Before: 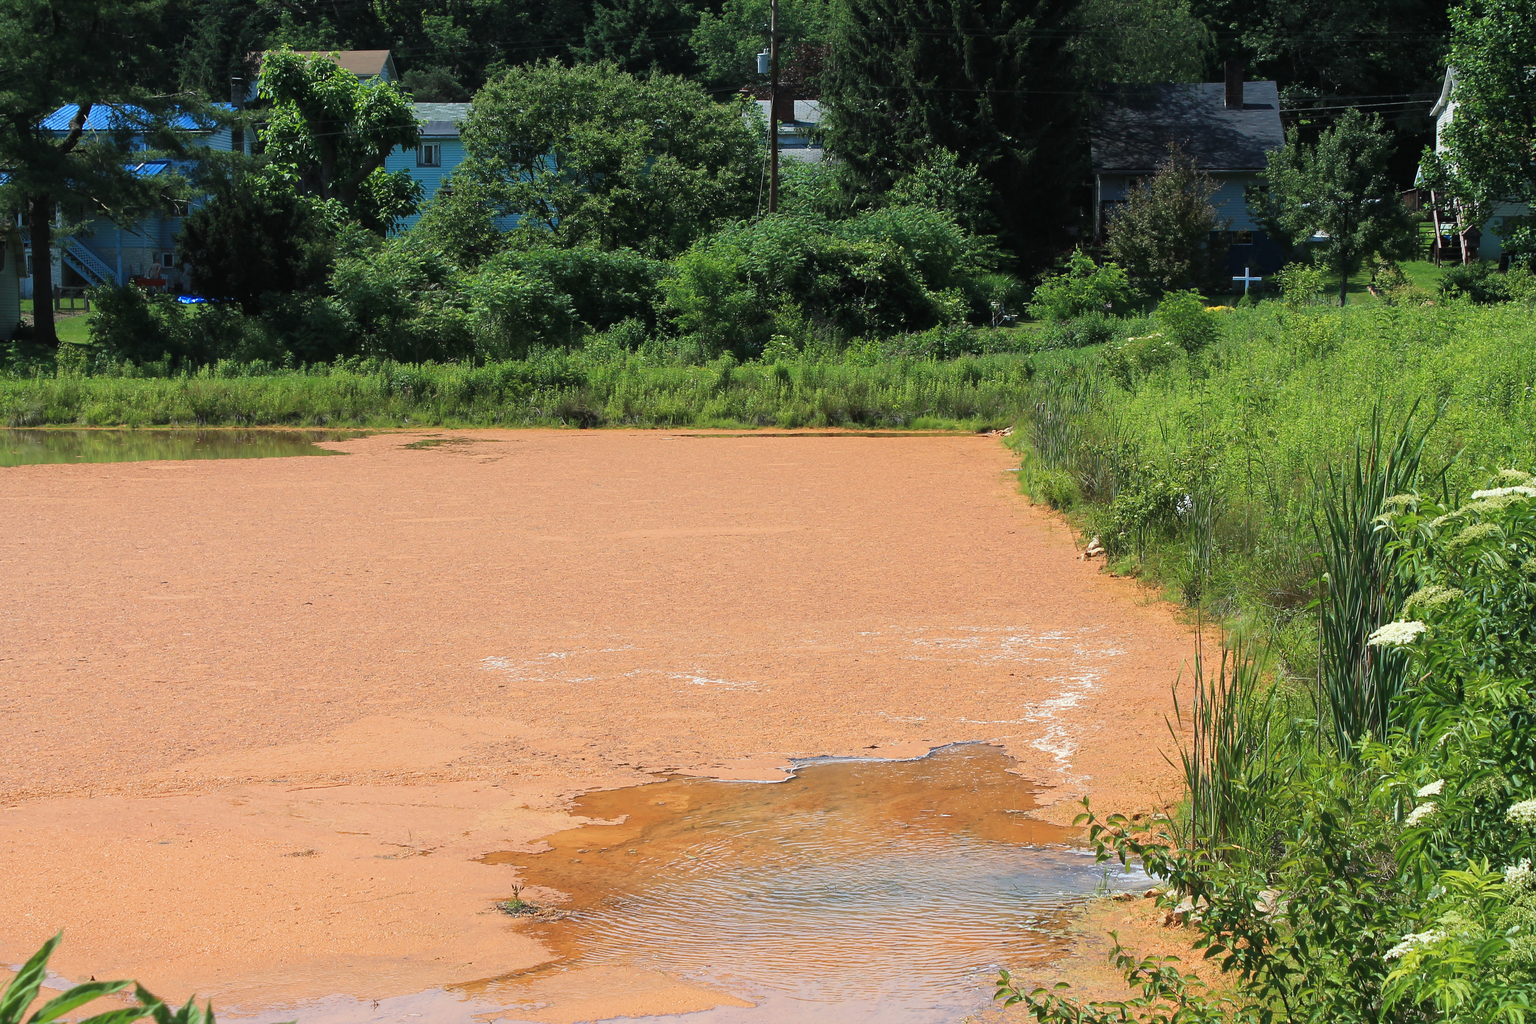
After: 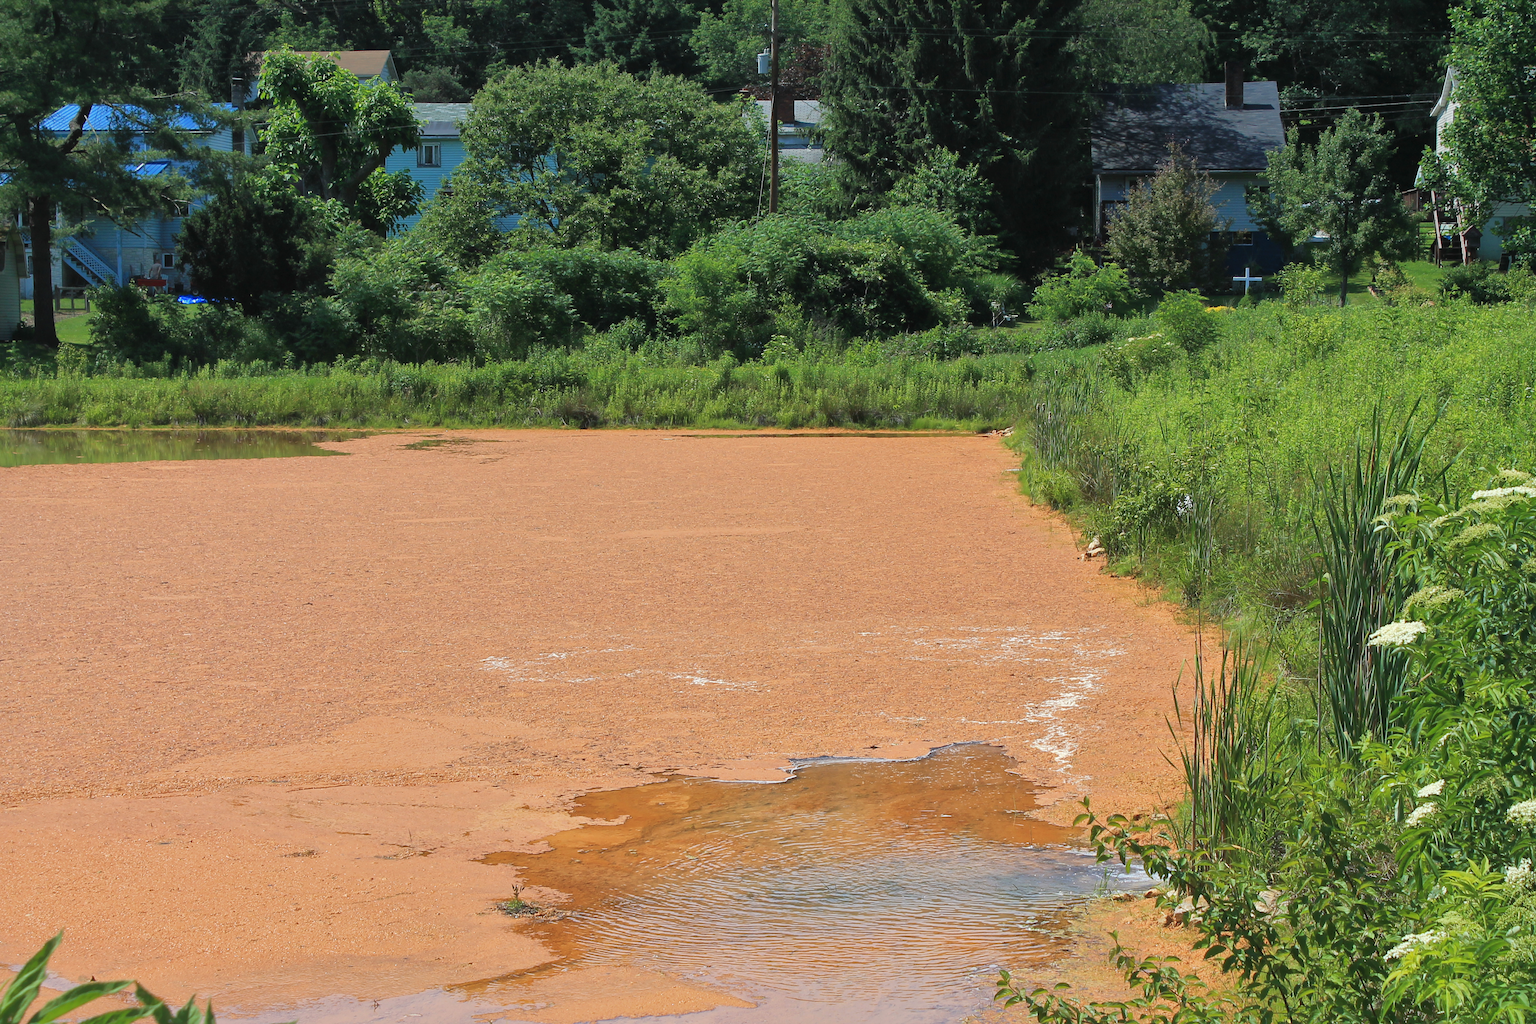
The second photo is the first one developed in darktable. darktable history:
shadows and highlights: highlights color adjustment 32.31%
tone equalizer: on, module defaults
